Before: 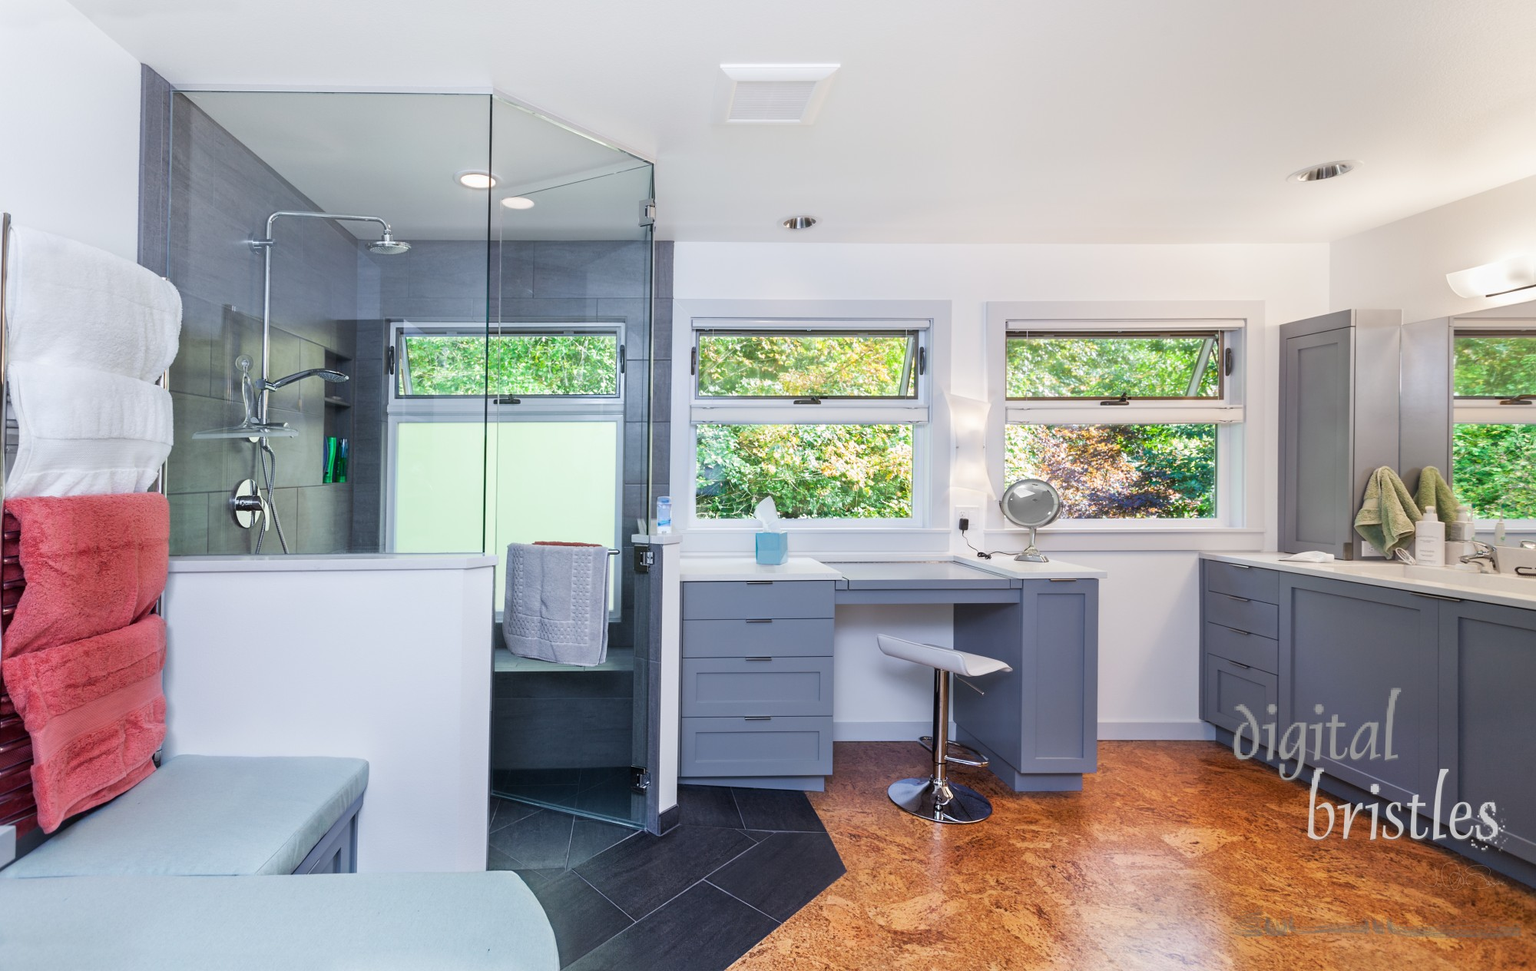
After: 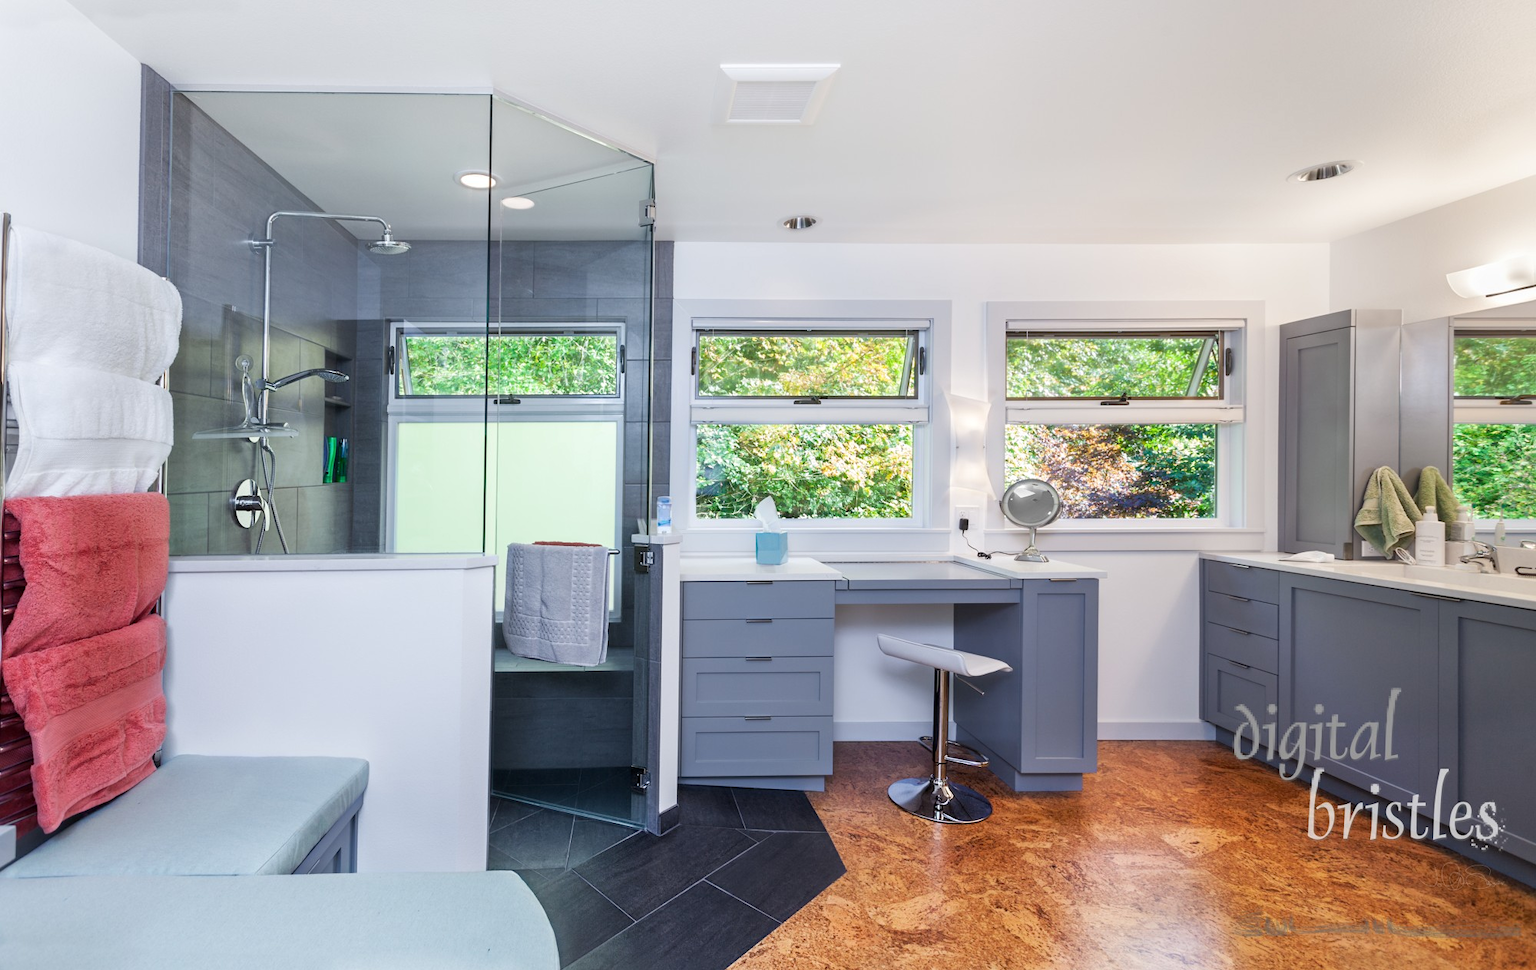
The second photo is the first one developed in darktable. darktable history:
local contrast: mode bilateral grid, contrast 99, coarseness 100, detail 109%, midtone range 0.2
